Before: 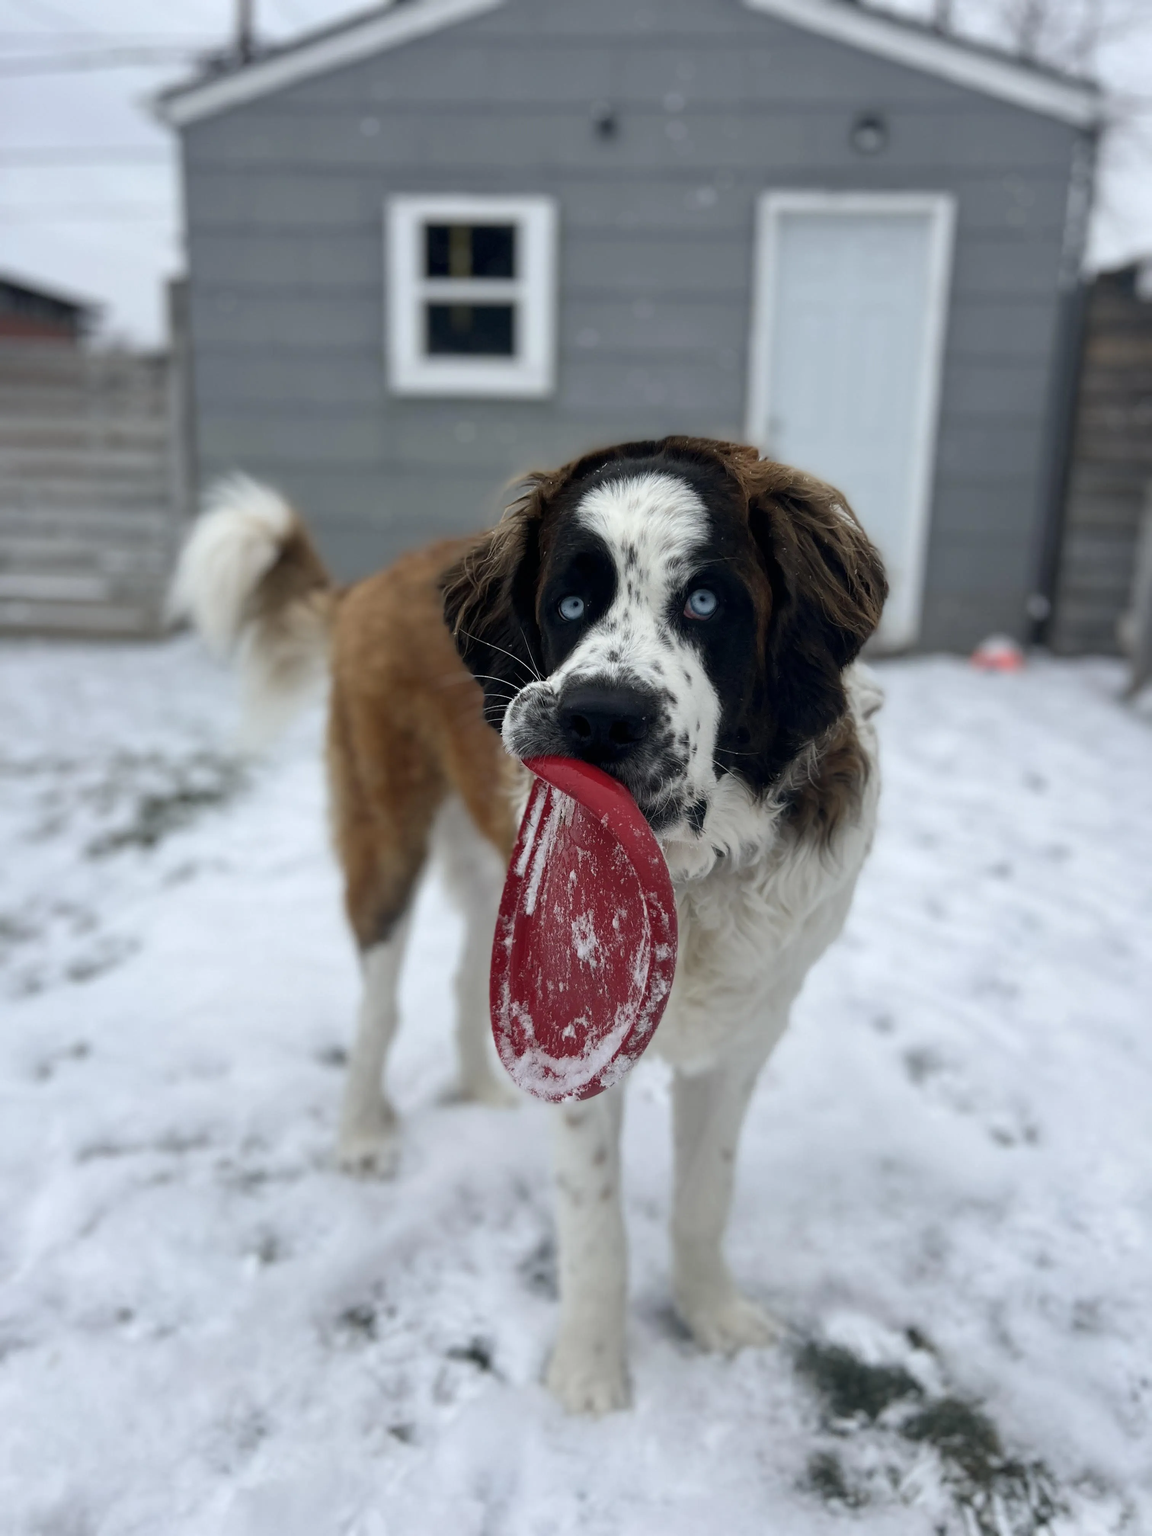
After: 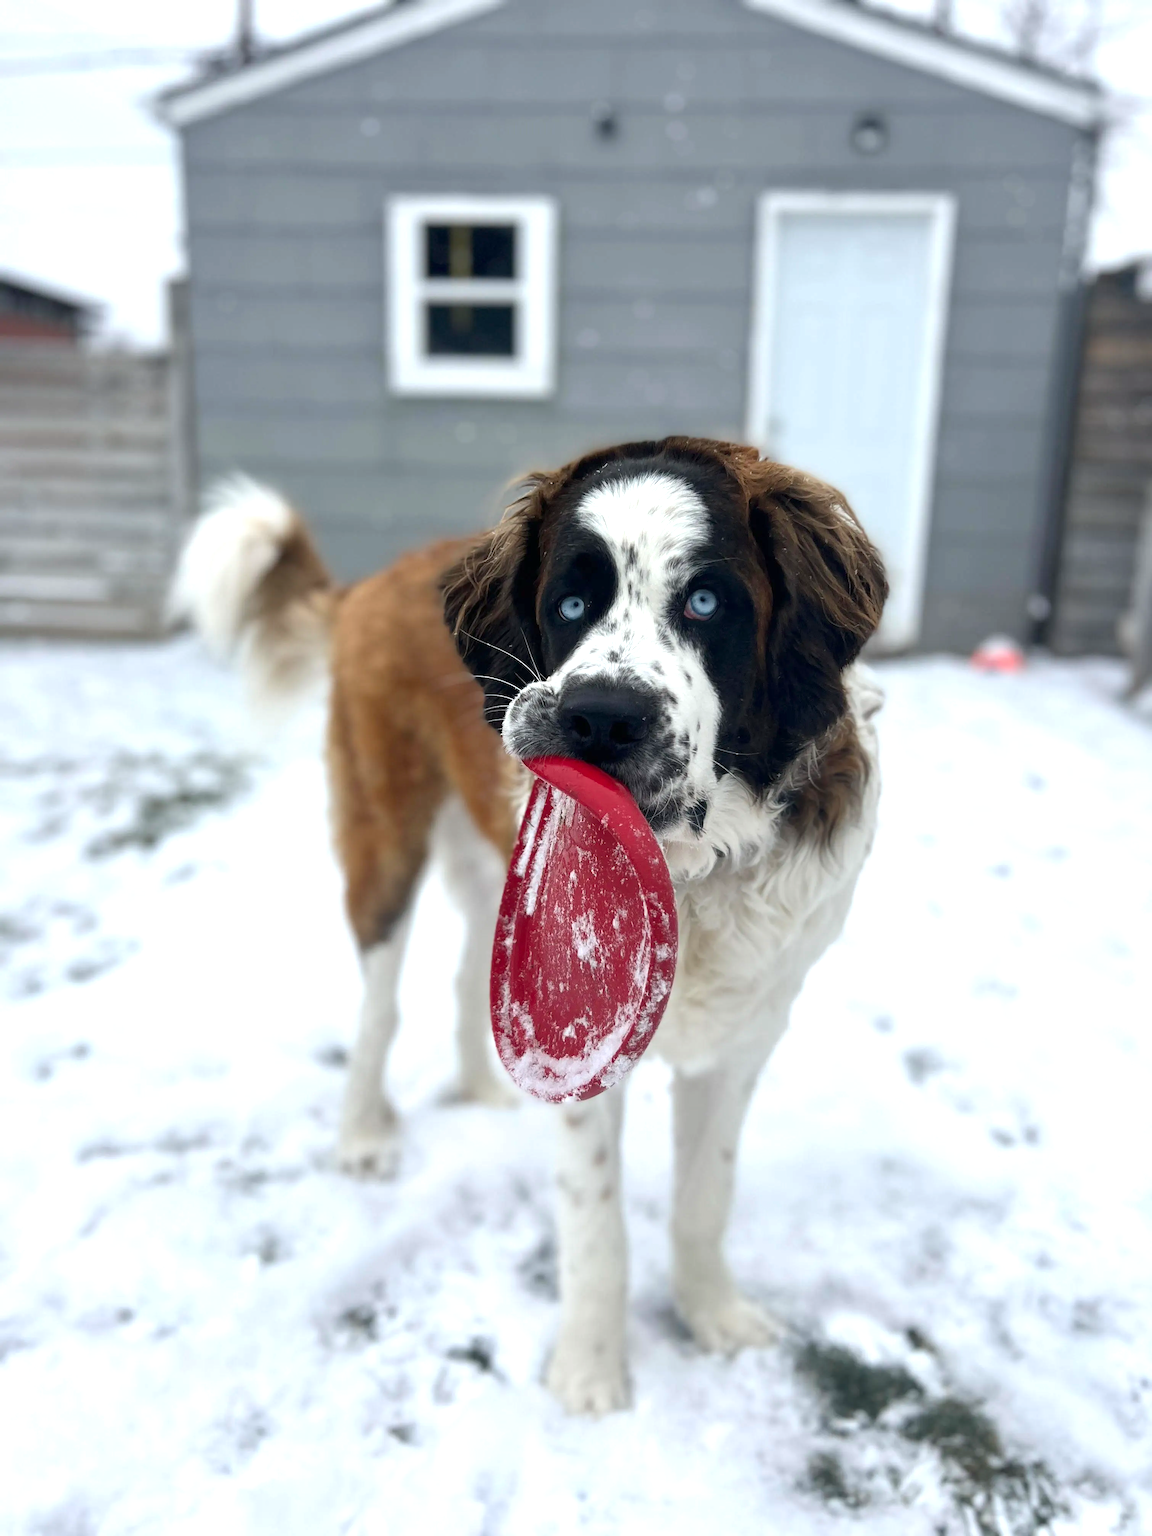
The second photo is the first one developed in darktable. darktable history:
exposure: exposure 0.735 EV, compensate exposure bias true, compensate highlight preservation false
